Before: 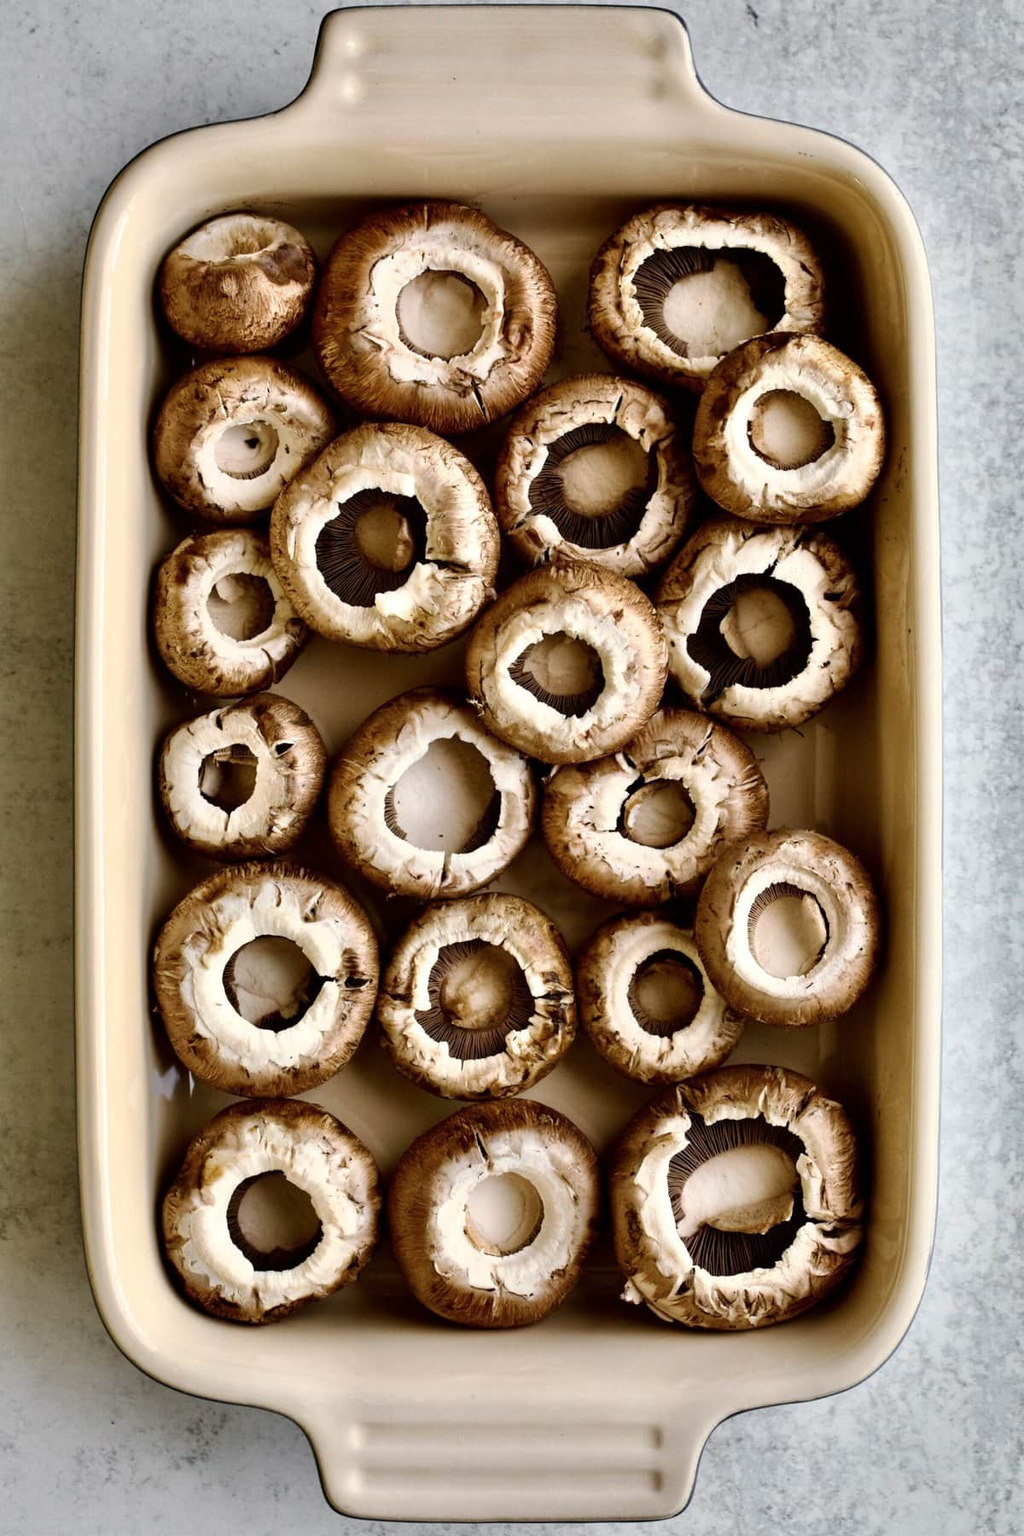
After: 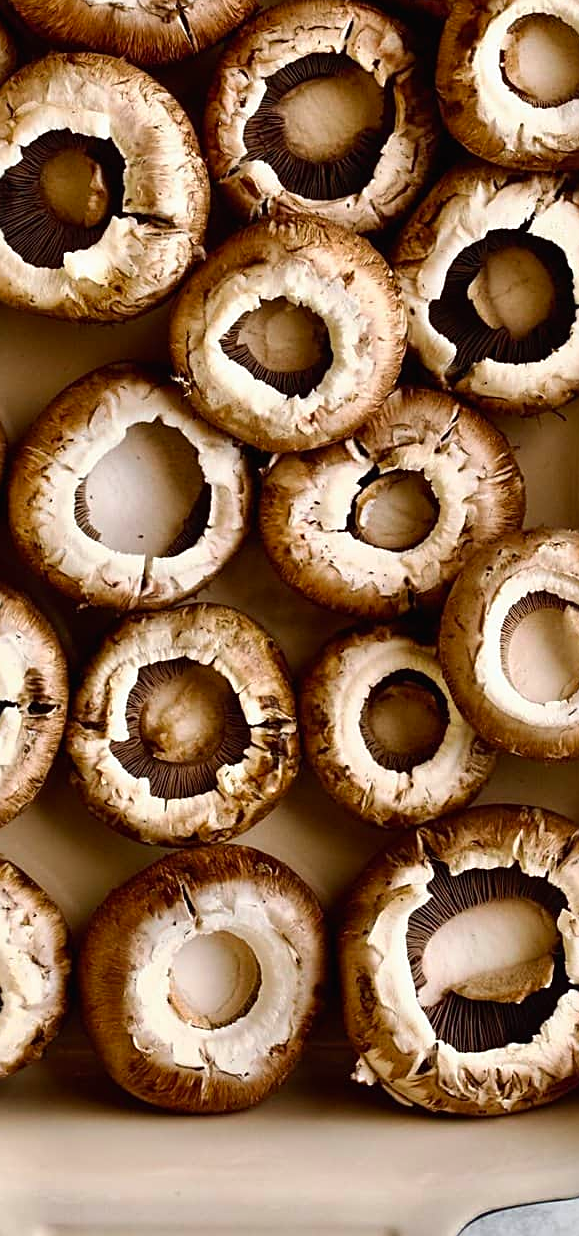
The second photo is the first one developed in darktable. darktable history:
contrast brightness saturation: contrast -0.02, brightness -0.01, saturation 0.03
sharpen: on, module defaults
crop: left 31.379%, top 24.658%, right 20.326%, bottom 6.628%
